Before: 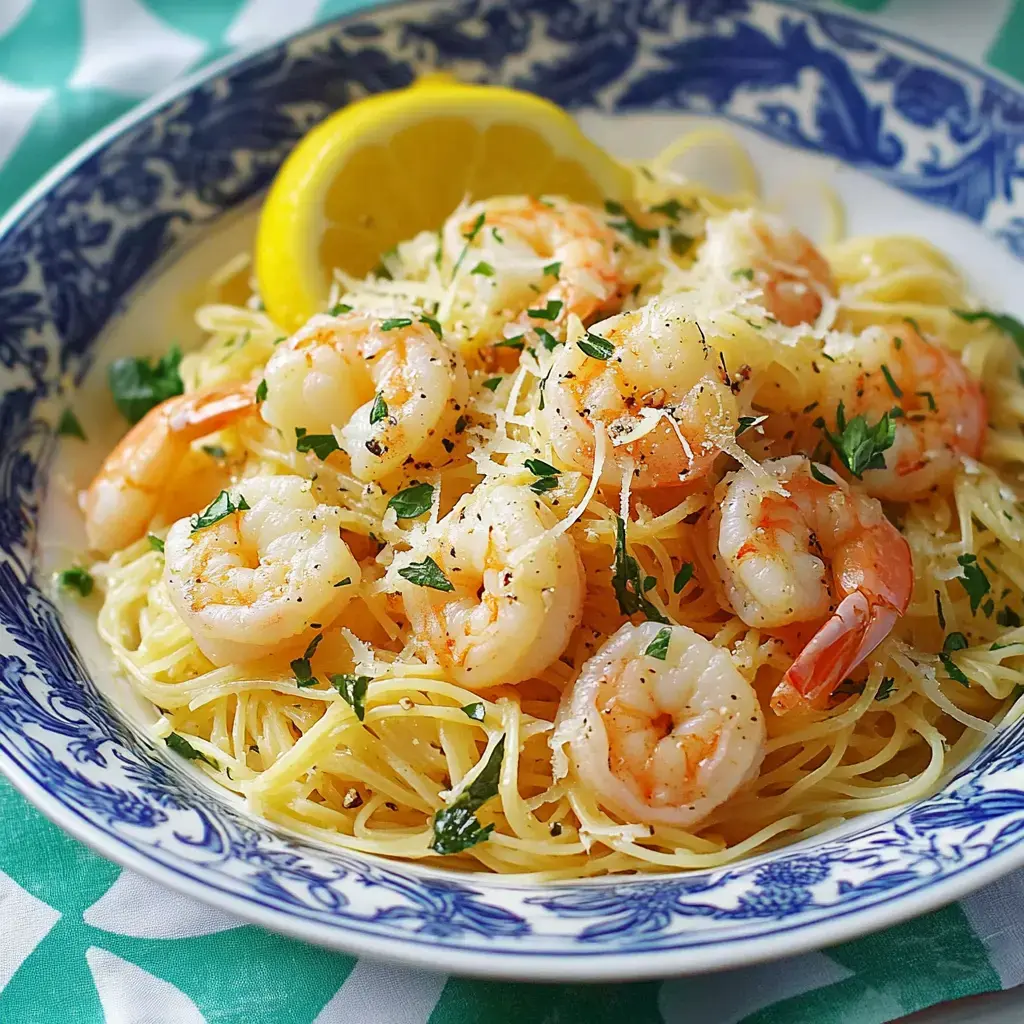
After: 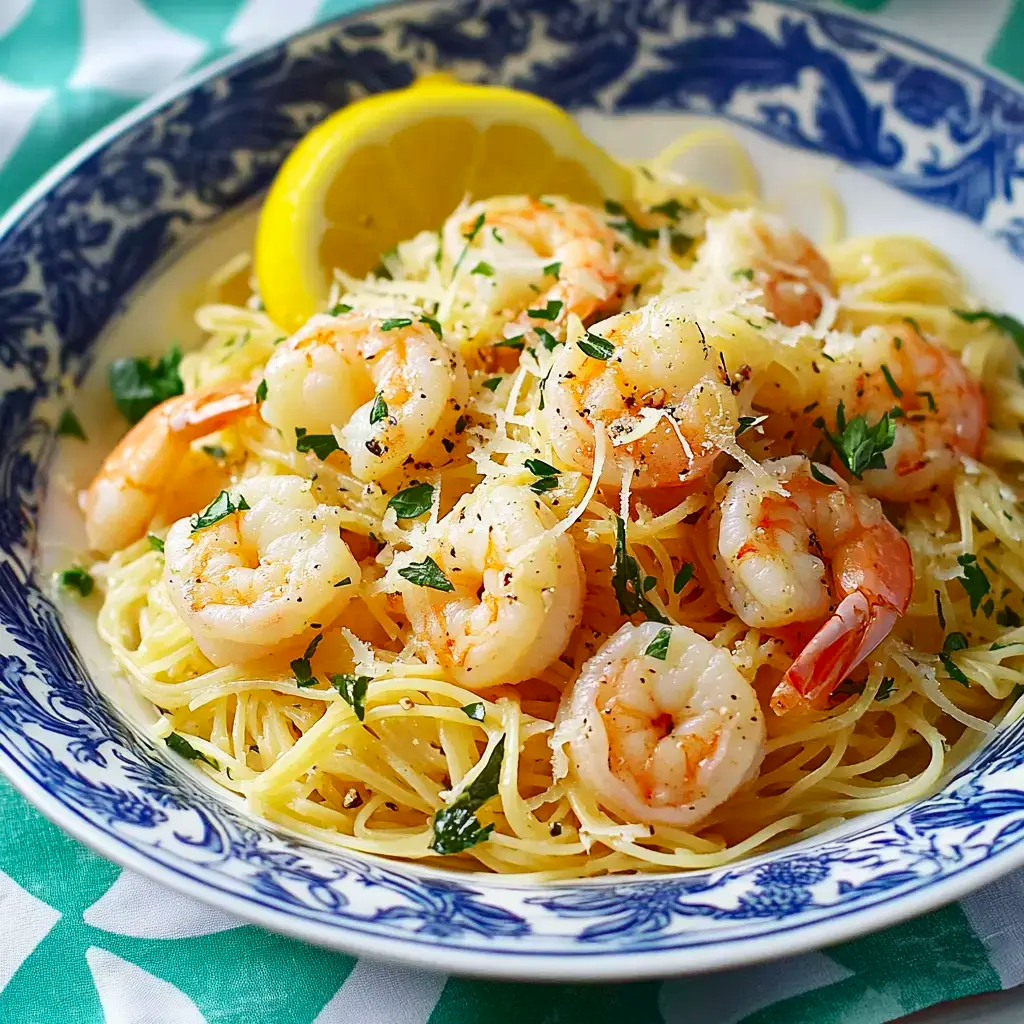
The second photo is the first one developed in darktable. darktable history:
contrast brightness saturation: contrast 0.153, brightness -0.006, saturation 0.099
